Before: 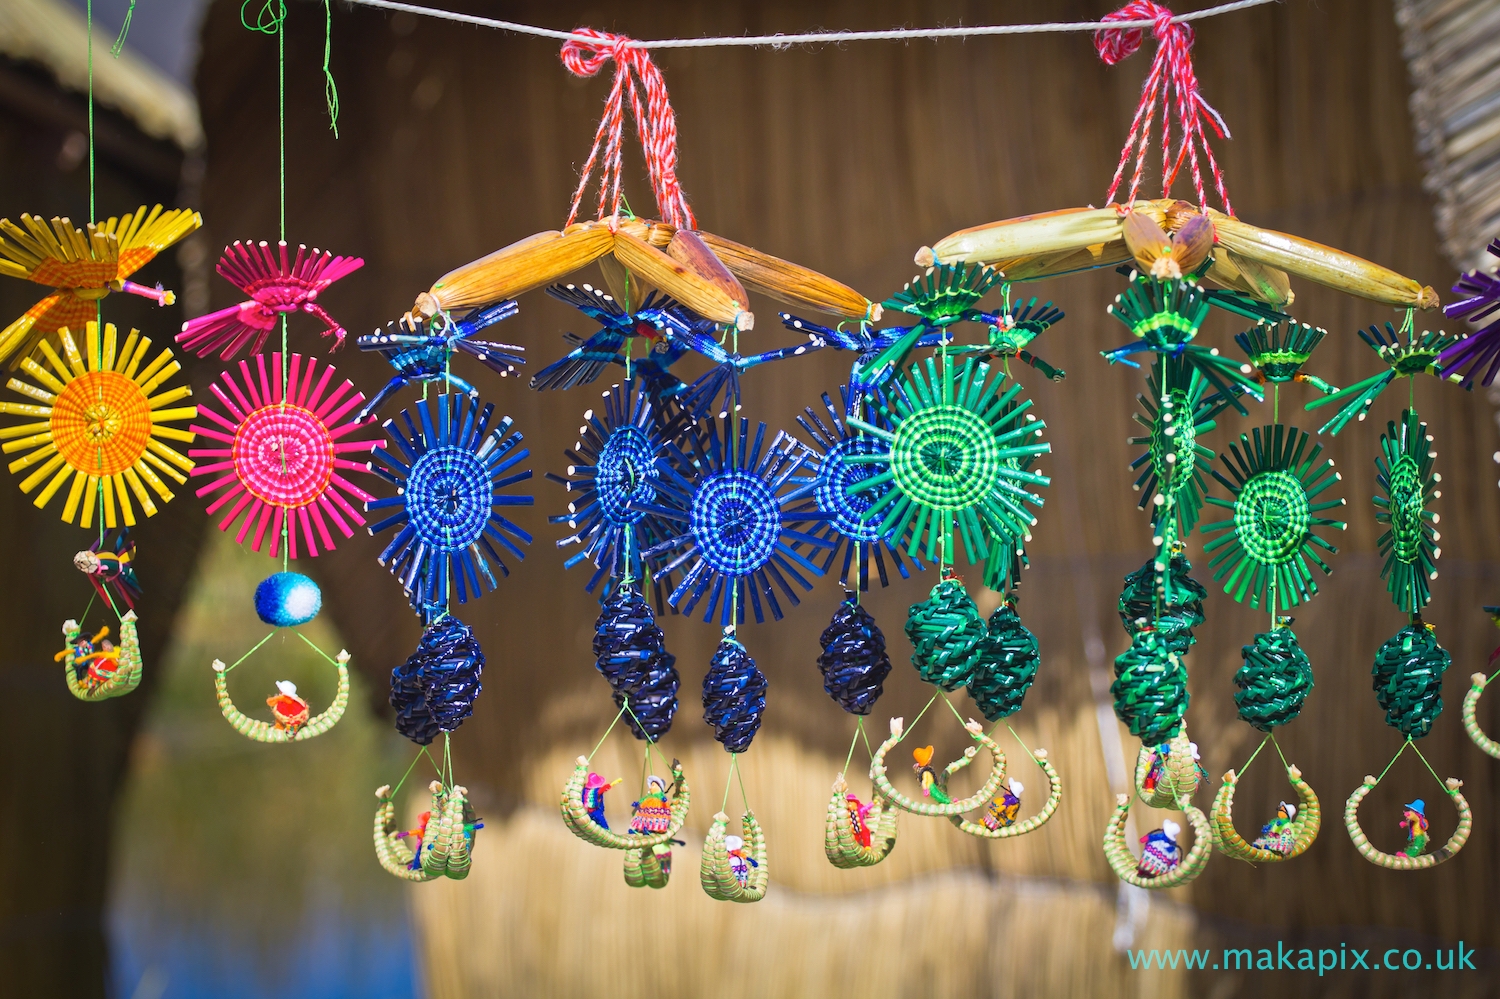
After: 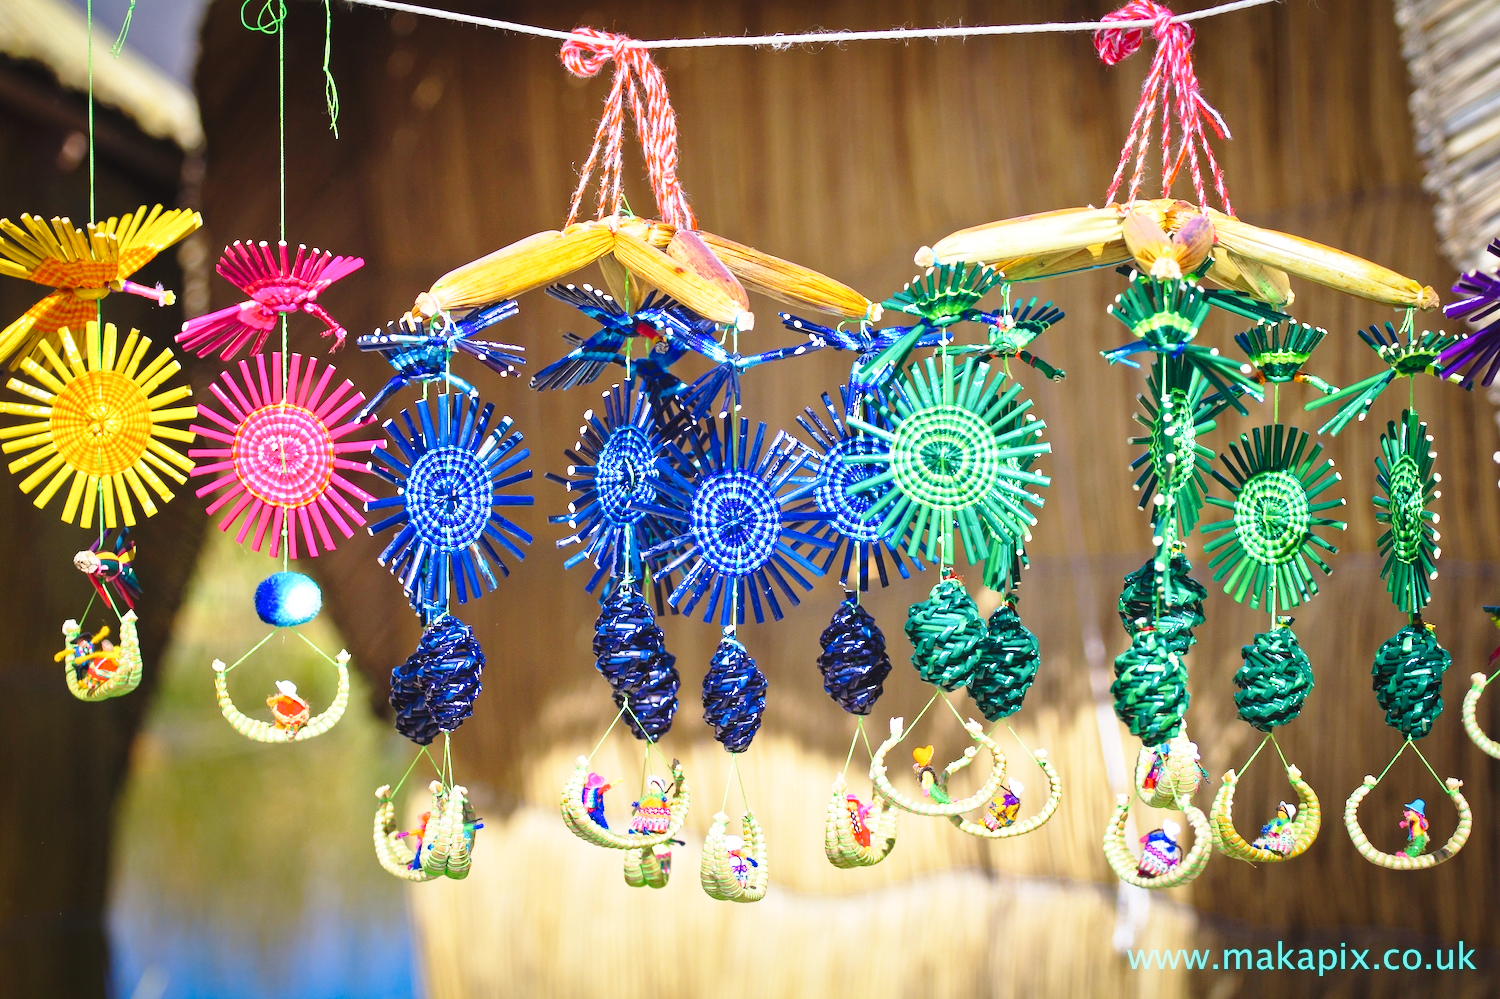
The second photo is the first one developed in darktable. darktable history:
exposure: exposure 0.3 EV, compensate highlight preservation false
base curve: curves: ch0 [(0, 0) (0.028, 0.03) (0.121, 0.232) (0.46, 0.748) (0.859, 0.968) (1, 1)], preserve colors none
